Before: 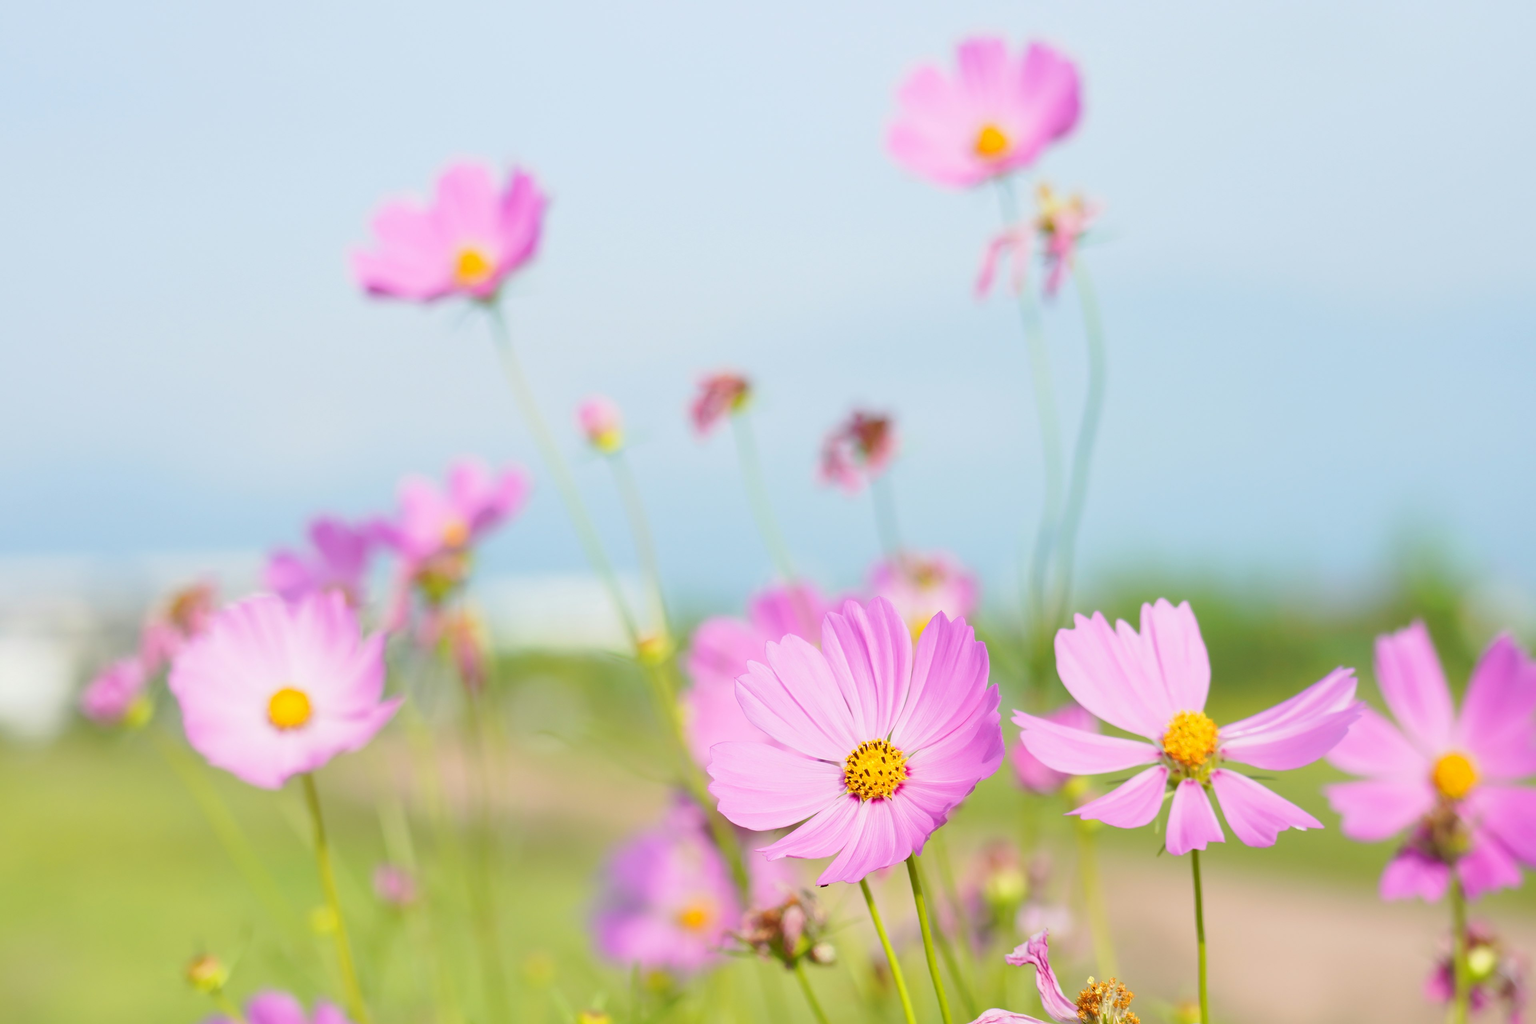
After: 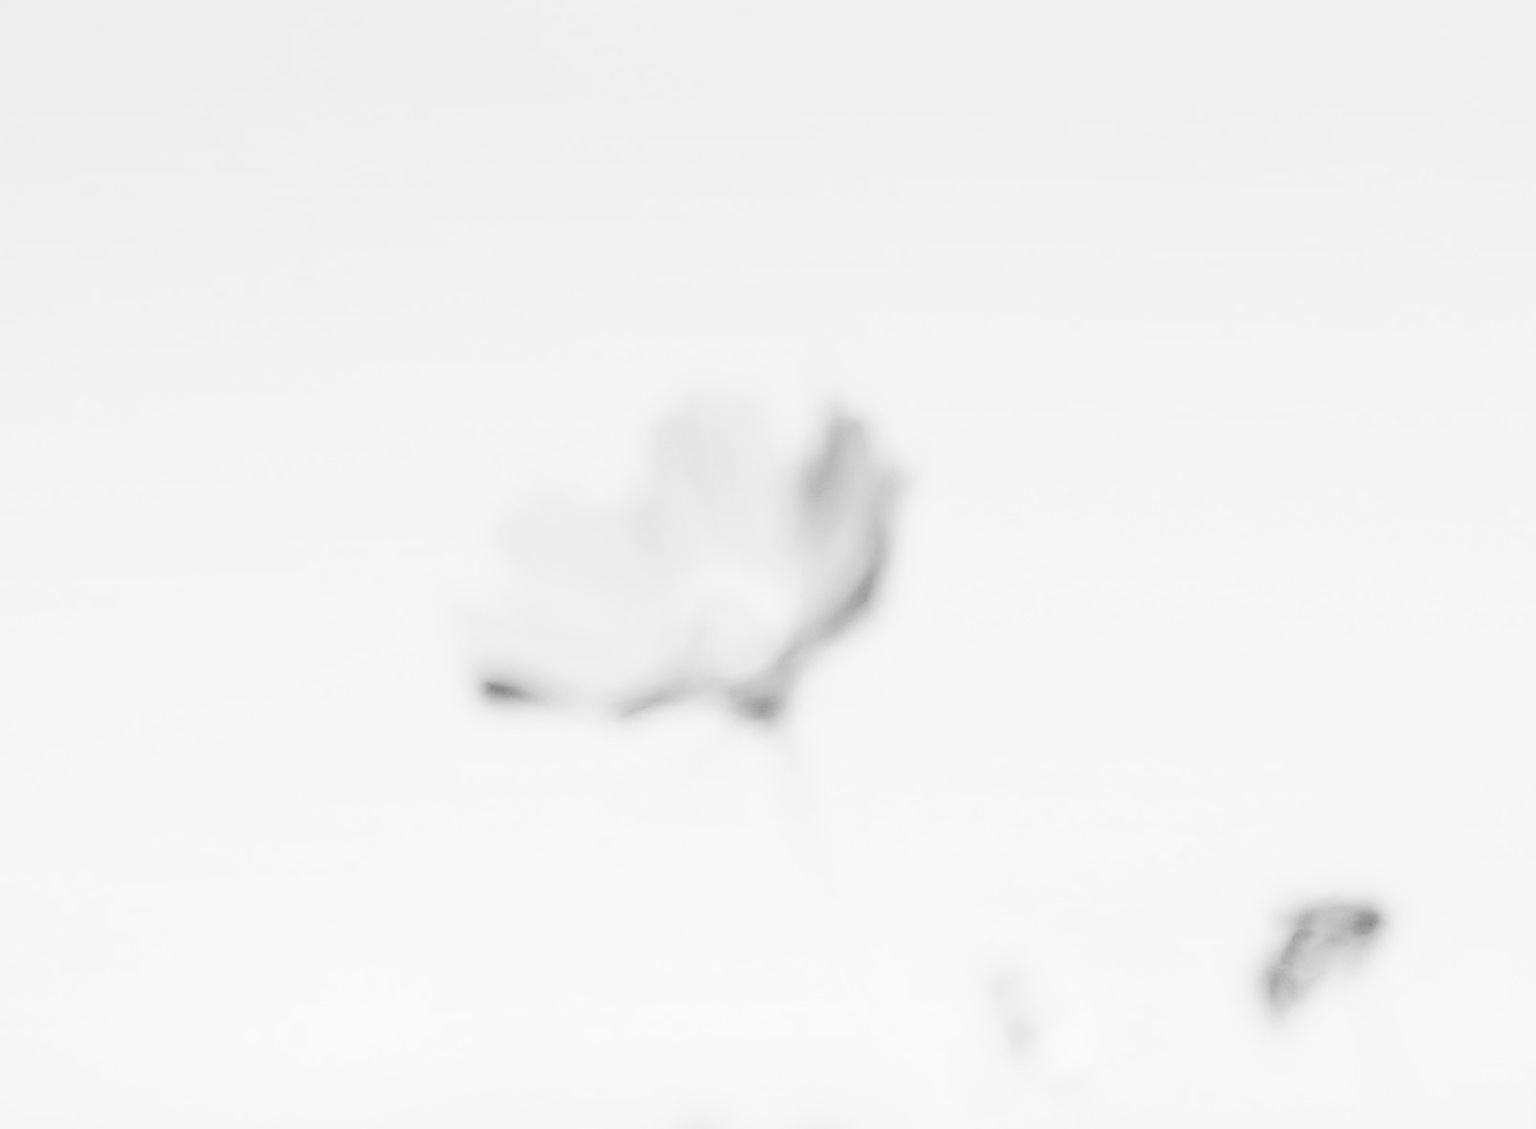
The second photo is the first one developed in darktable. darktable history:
white balance: red 0.931, blue 1.11
graduated density: on, module defaults
local contrast: on, module defaults
crop and rotate: left 10.817%, top 0.062%, right 47.194%, bottom 53.626%
contrast brightness saturation: contrast 0.53, brightness 0.47, saturation -1
filmic rgb: black relative exposure -11.35 EV, white relative exposure 3.22 EV, hardness 6.76, color science v6 (2022)
exposure: black level correction 0.047, exposure 0.013 EV, compensate highlight preservation false
sharpen: on, module defaults
